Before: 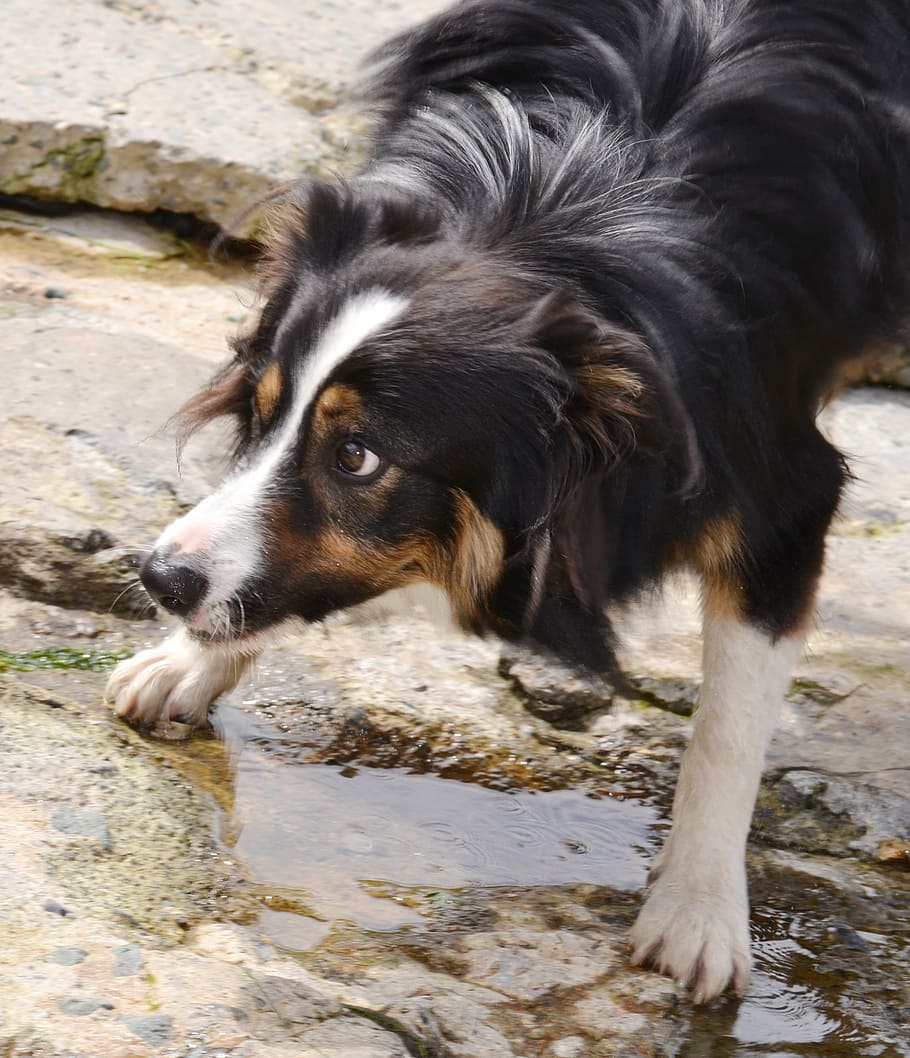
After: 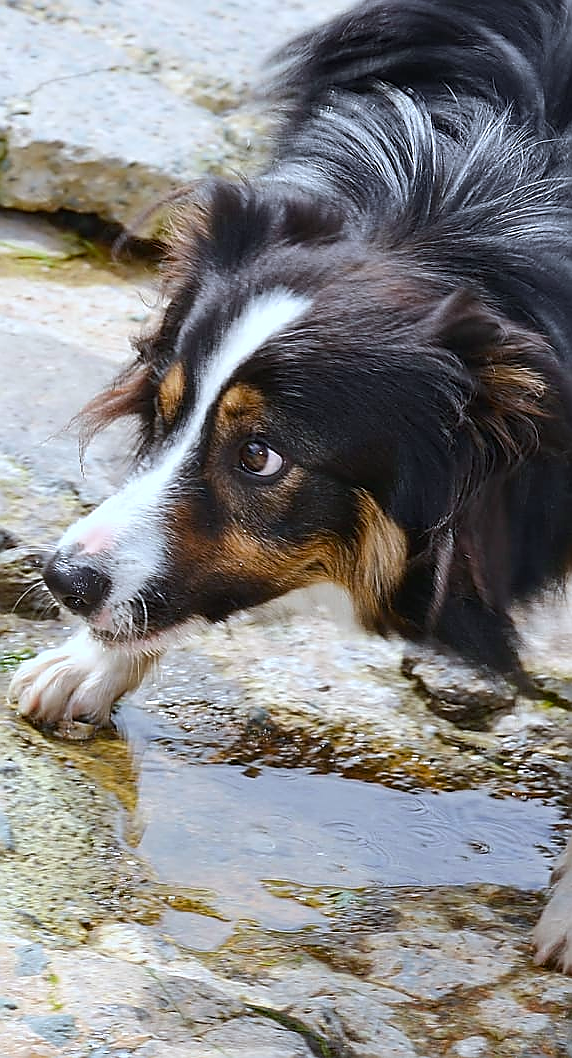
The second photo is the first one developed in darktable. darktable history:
crop: left 10.74%, right 26.373%
sharpen: radius 1.417, amount 1.259, threshold 0.729
color balance rgb: perceptual saturation grading › global saturation 19.797%, global vibrance 20%
color calibration: illuminant custom, x 0.368, y 0.373, temperature 4345.94 K
